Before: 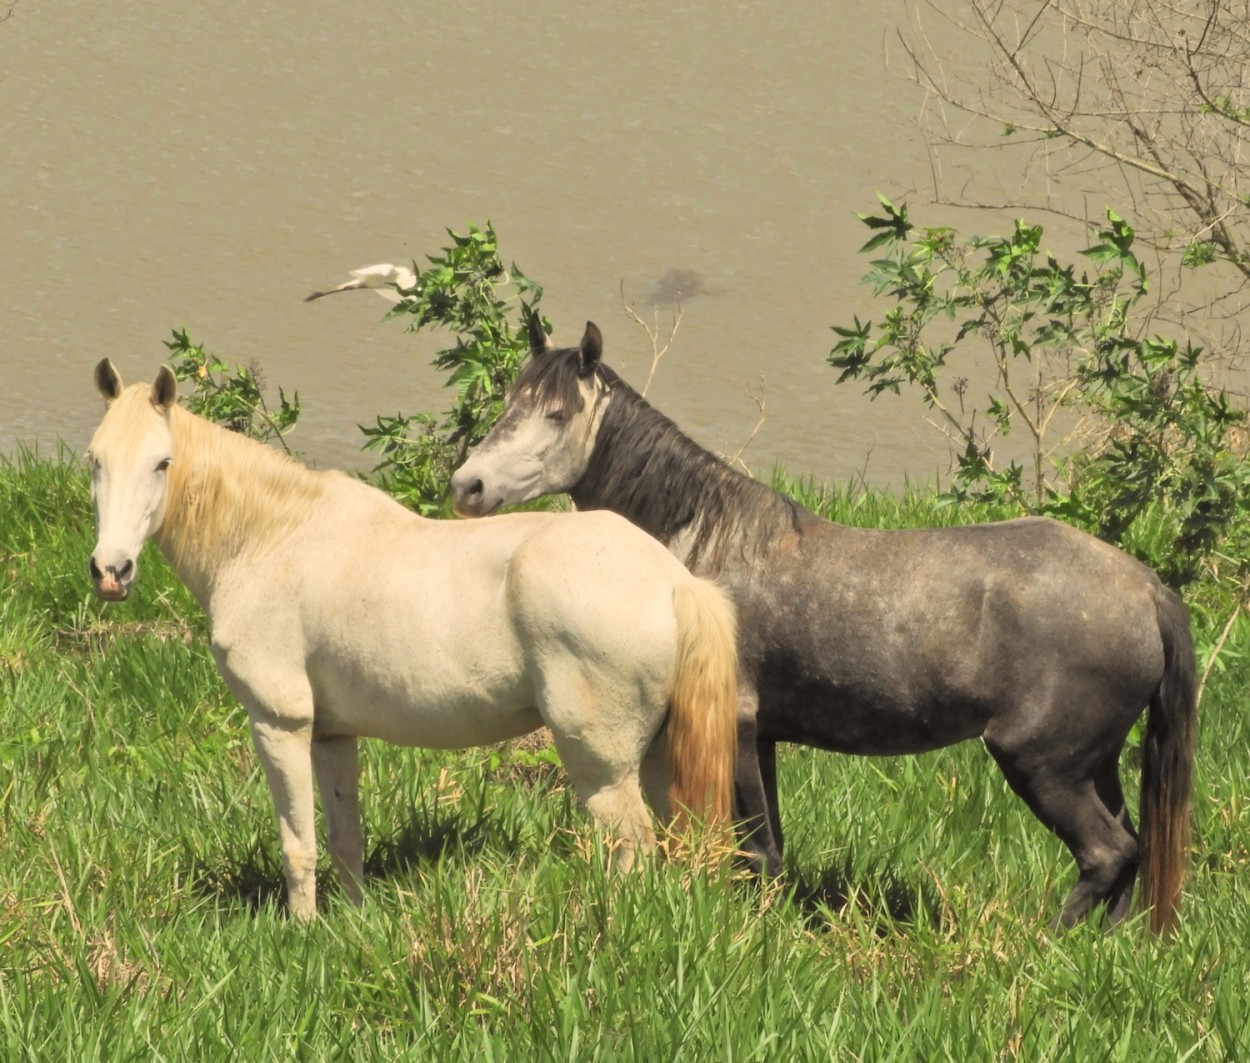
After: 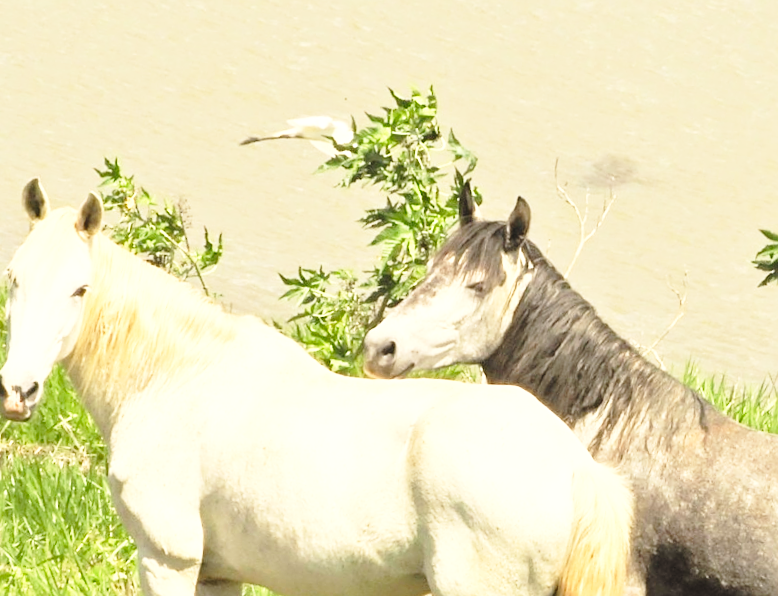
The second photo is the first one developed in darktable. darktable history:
exposure: black level correction 0, exposure 0.702 EV, compensate highlight preservation false
crop and rotate: angle -6.47°, left 2.121%, top 6.7%, right 27.704%, bottom 30.064%
sharpen: on, module defaults
color correction: highlights b* 3.05
base curve: curves: ch0 [(0, 0) (0.028, 0.03) (0.121, 0.232) (0.46, 0.748) (0.859, 0.968) (1, 1)], preserve colors none
